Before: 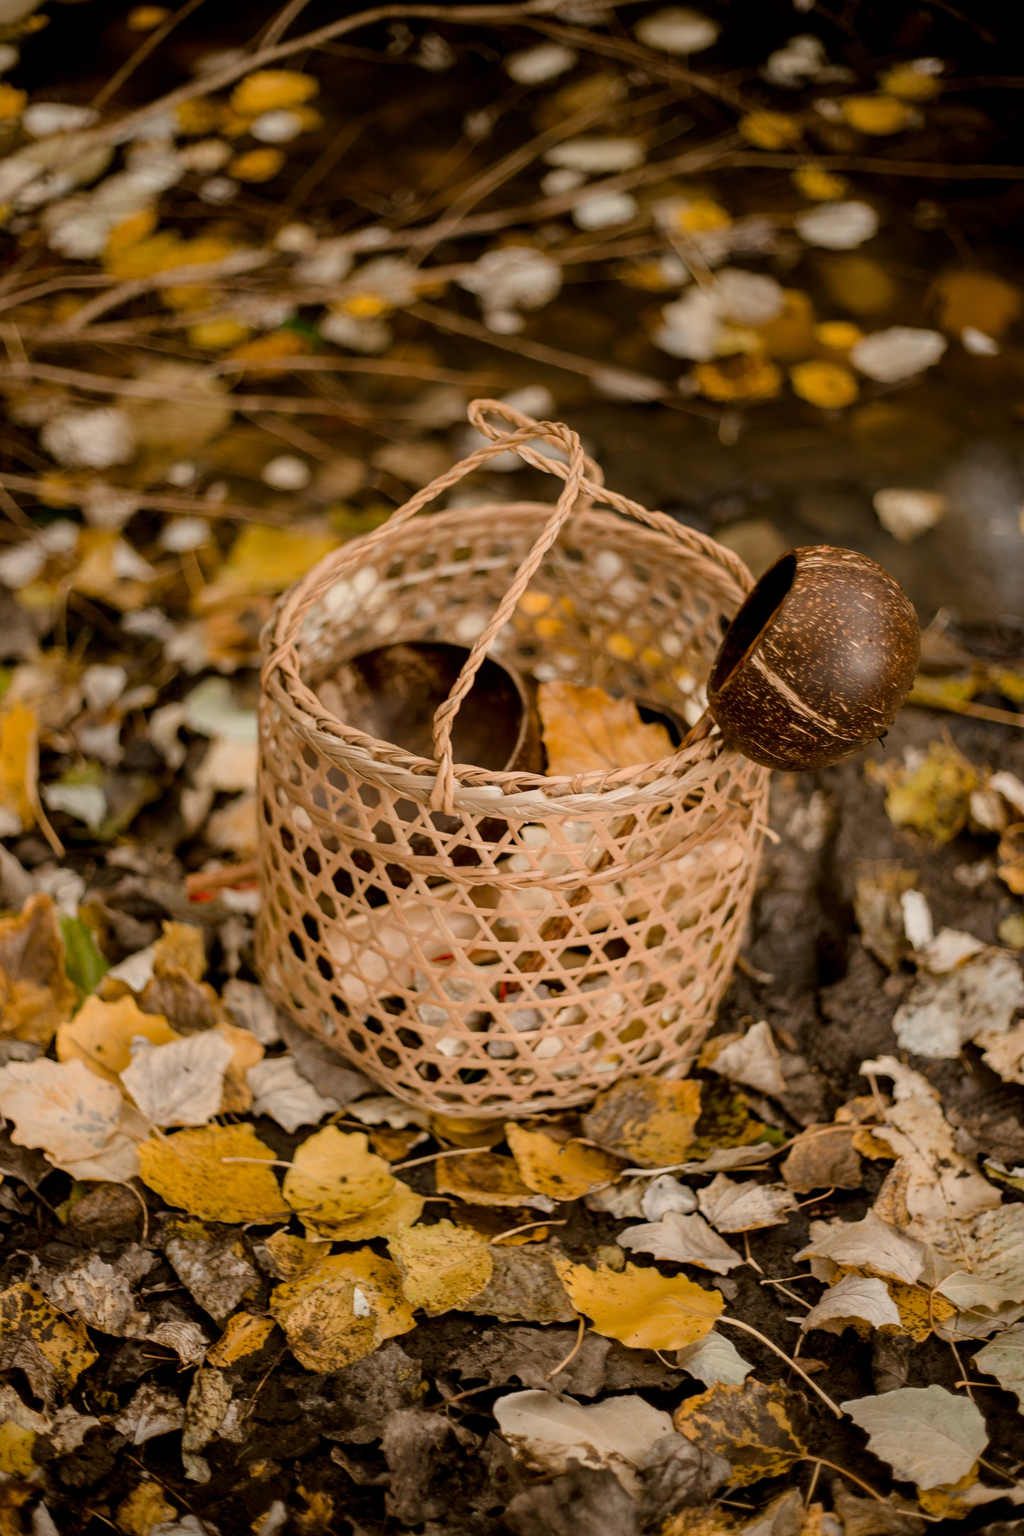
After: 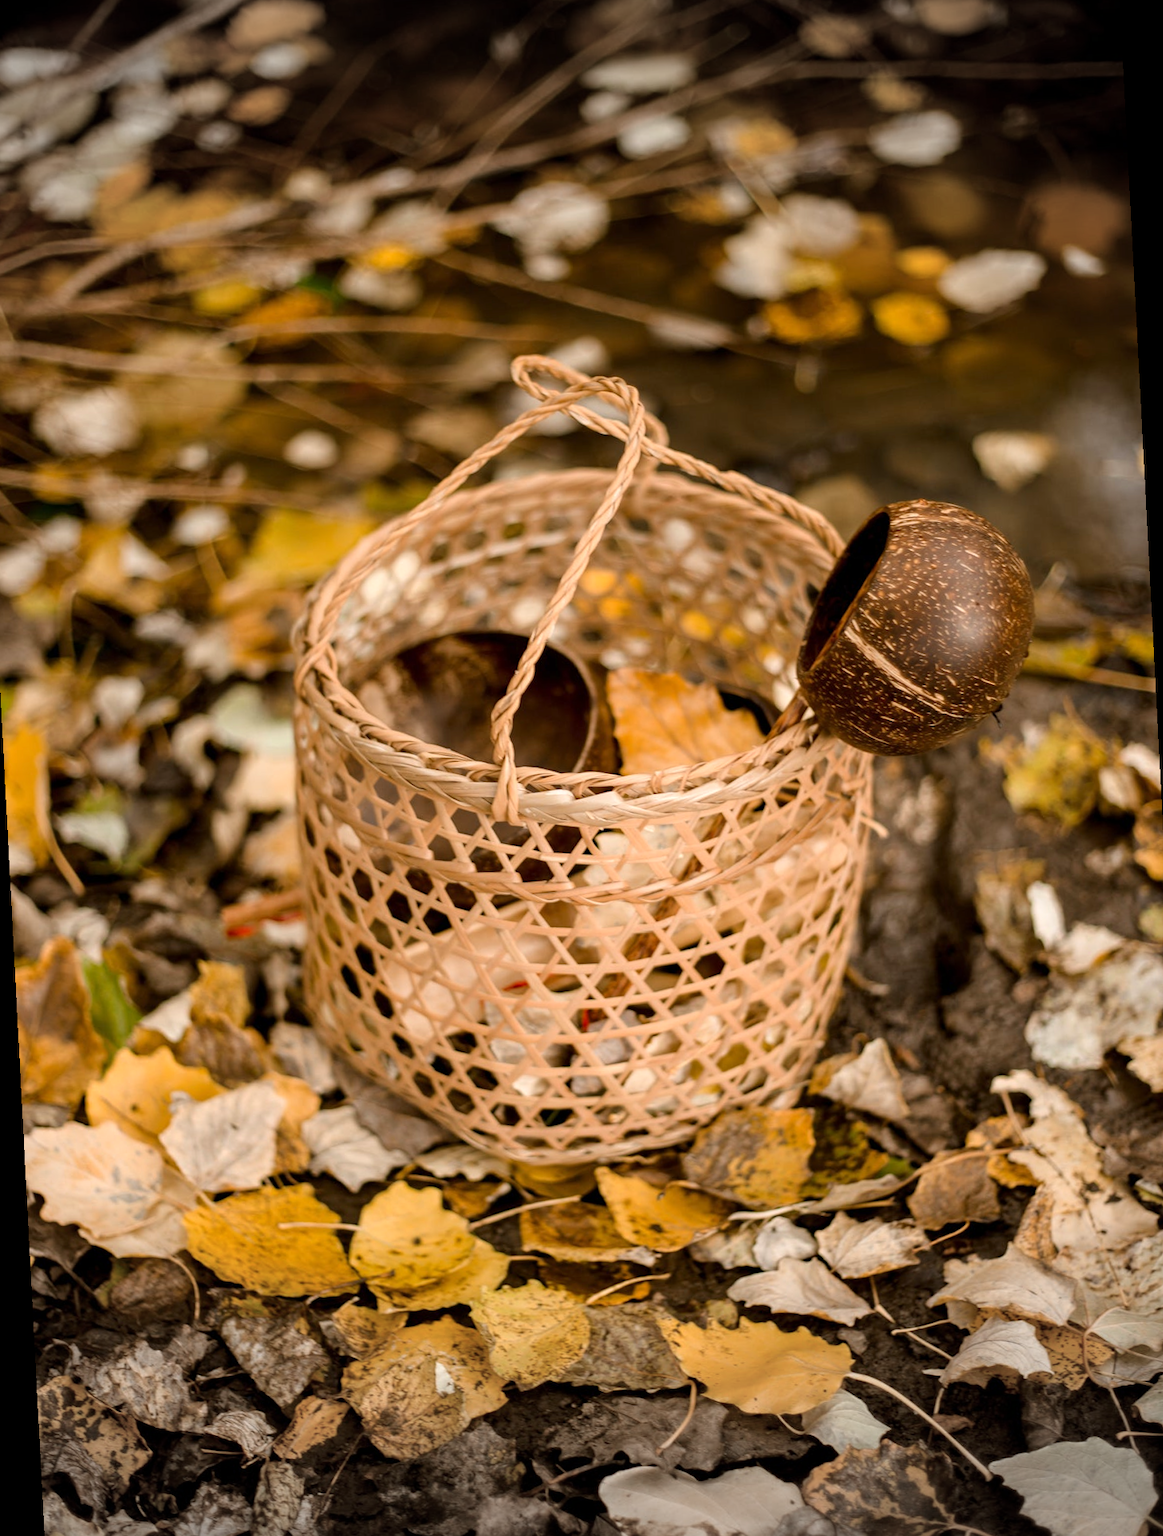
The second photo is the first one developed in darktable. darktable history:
vignetting: fall-off start 100%, brightness -0.282, width/height ratio 1.31
rotate and perspective: rotation -3°, crop left 0.031, crop right 0.968, crop top 0.07, crop bottom 0.93
exposure: exposure 0.426 EV, compensate highlight preservation false
